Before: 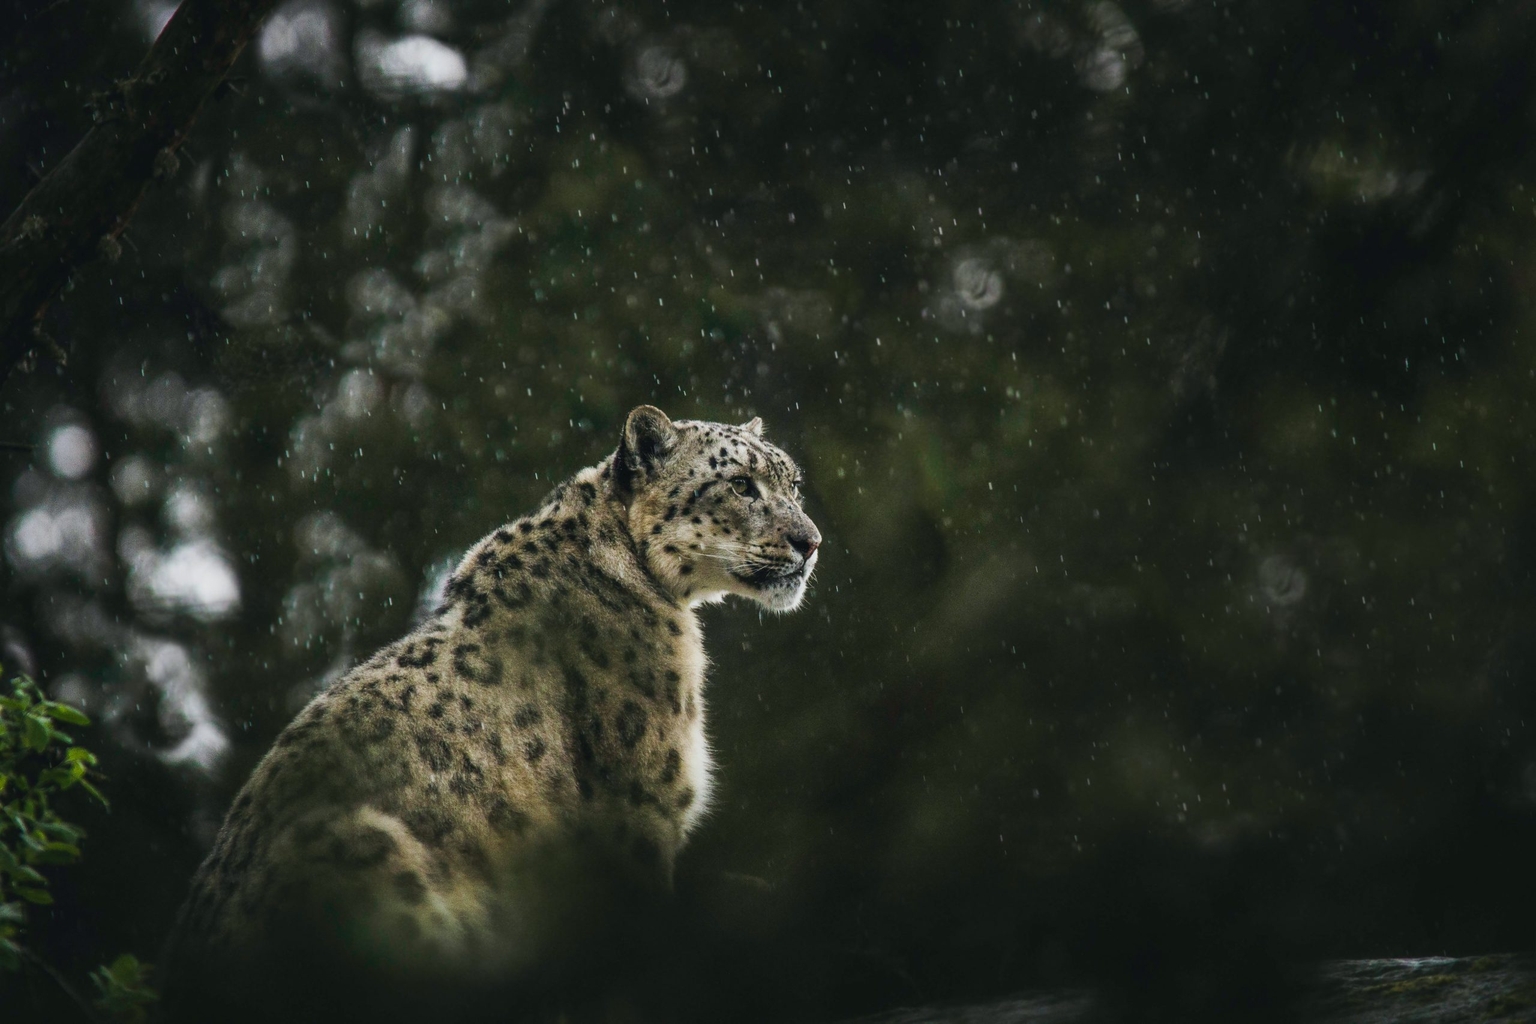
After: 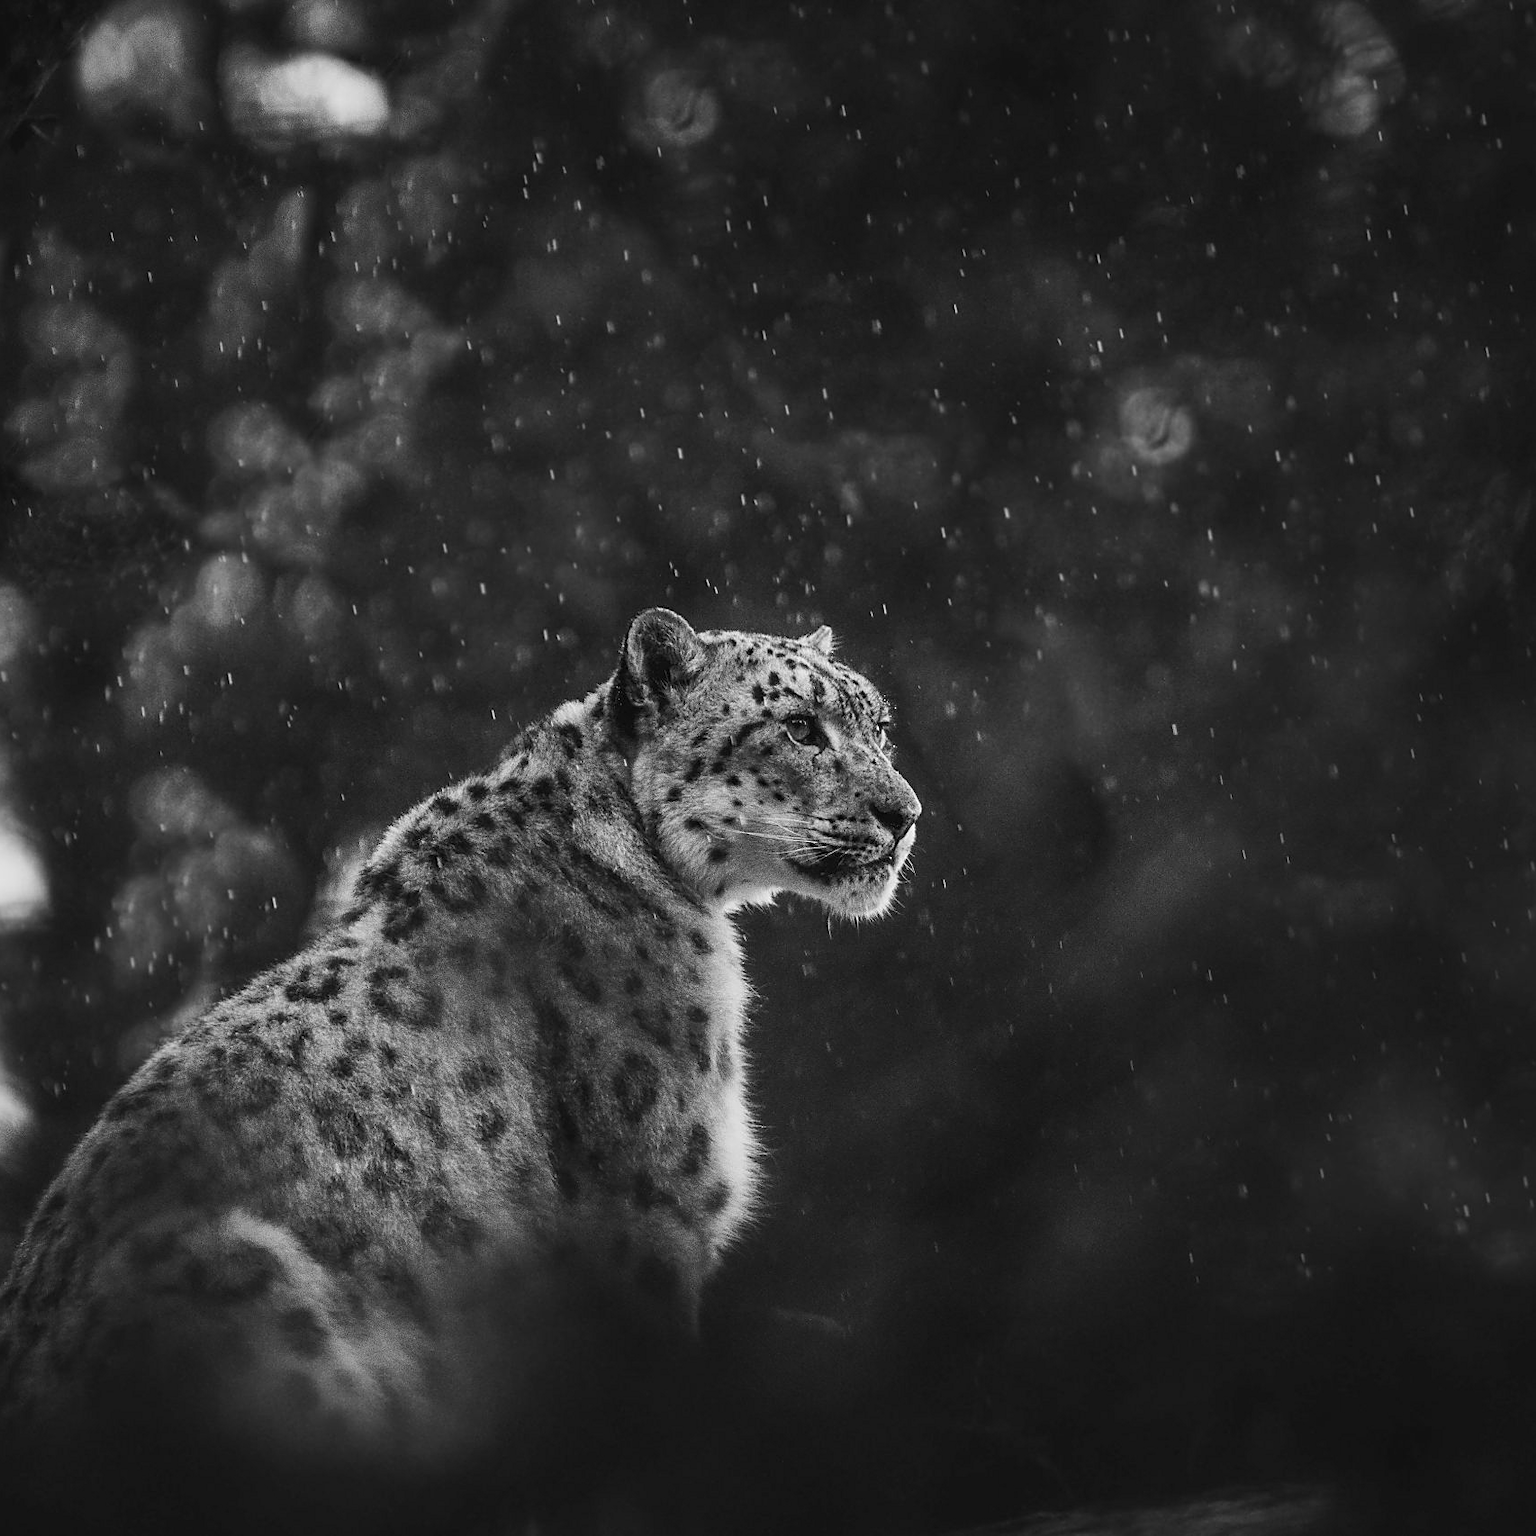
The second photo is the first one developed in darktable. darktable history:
sharpen: on, module defaults
monochrome: on, module defaults
crop and rotate: left 13.537%, right 19.796%
